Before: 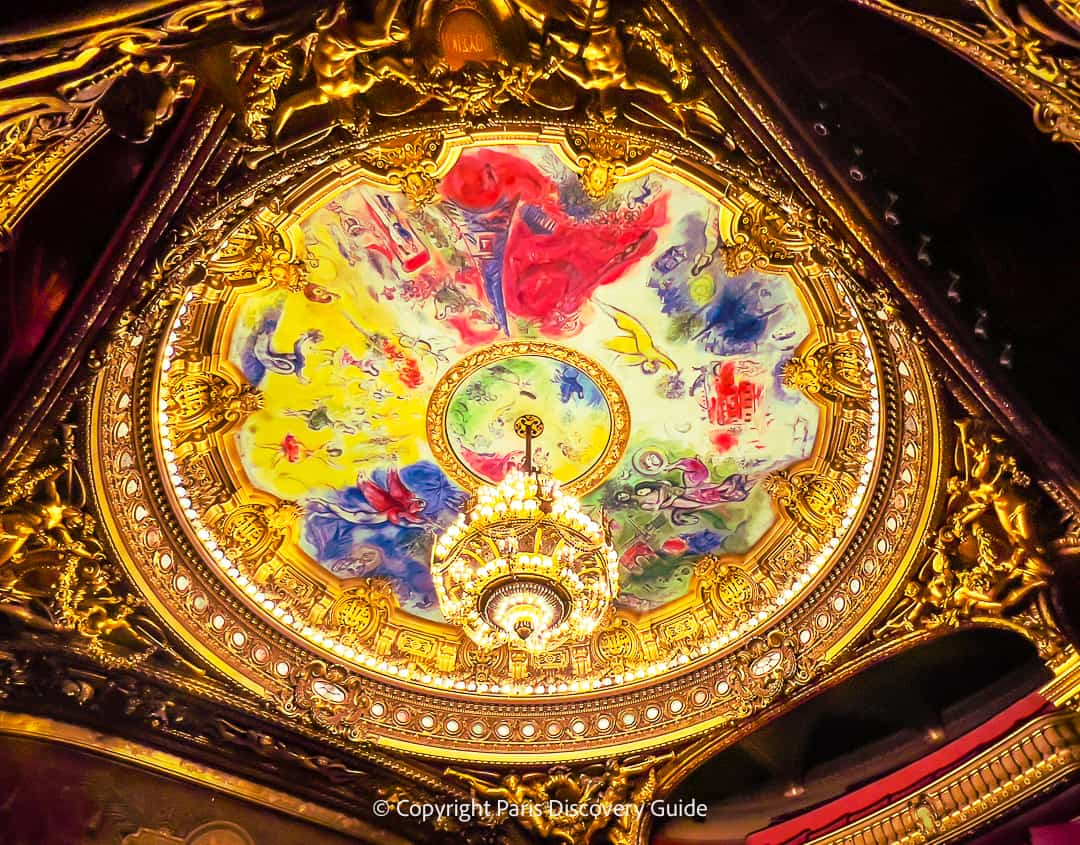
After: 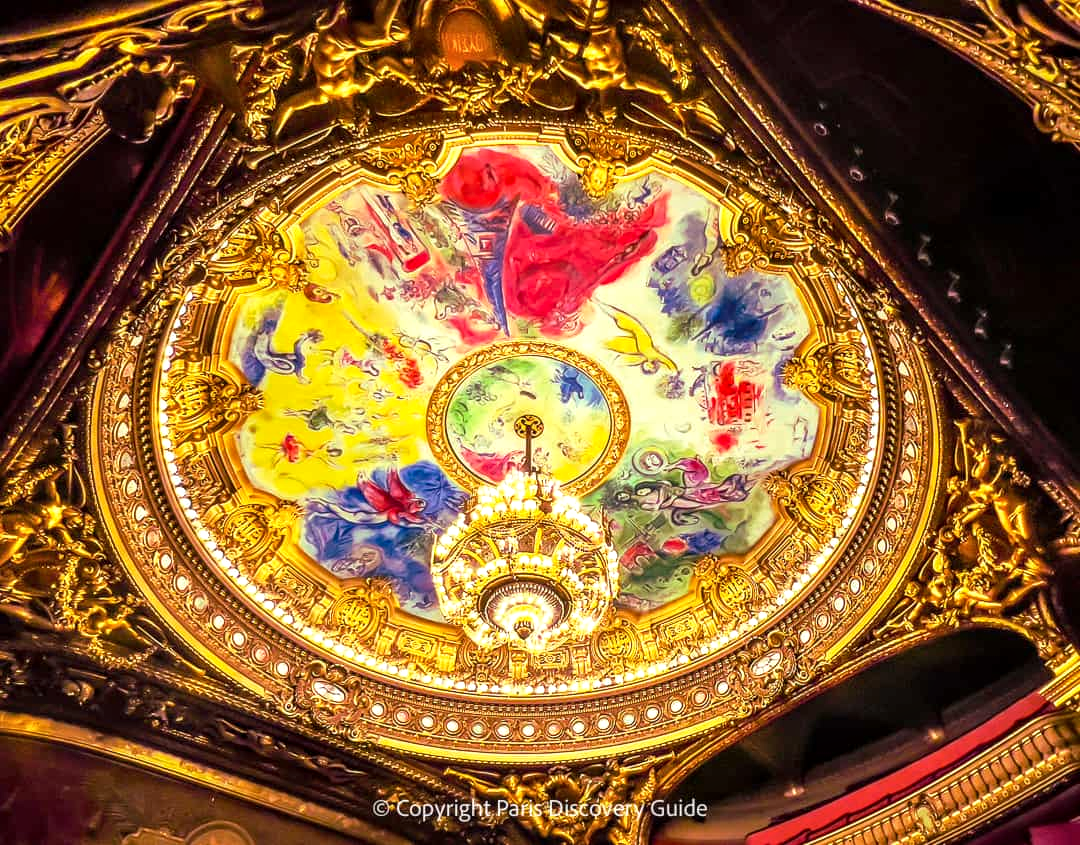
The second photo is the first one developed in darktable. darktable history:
local contrast: on, module defaults
exposure: black level correction 0.001, exposure 0.191 EV, compensate highlight preservation false
